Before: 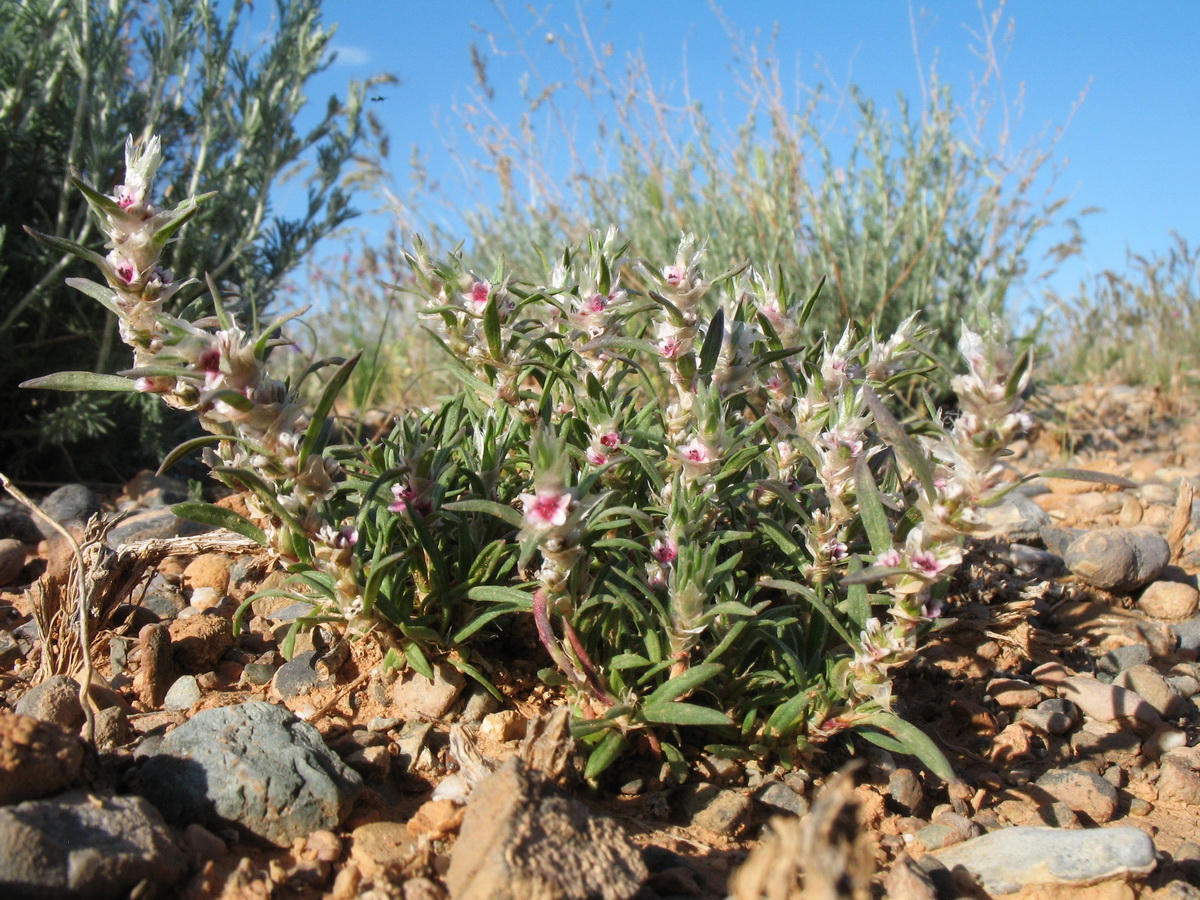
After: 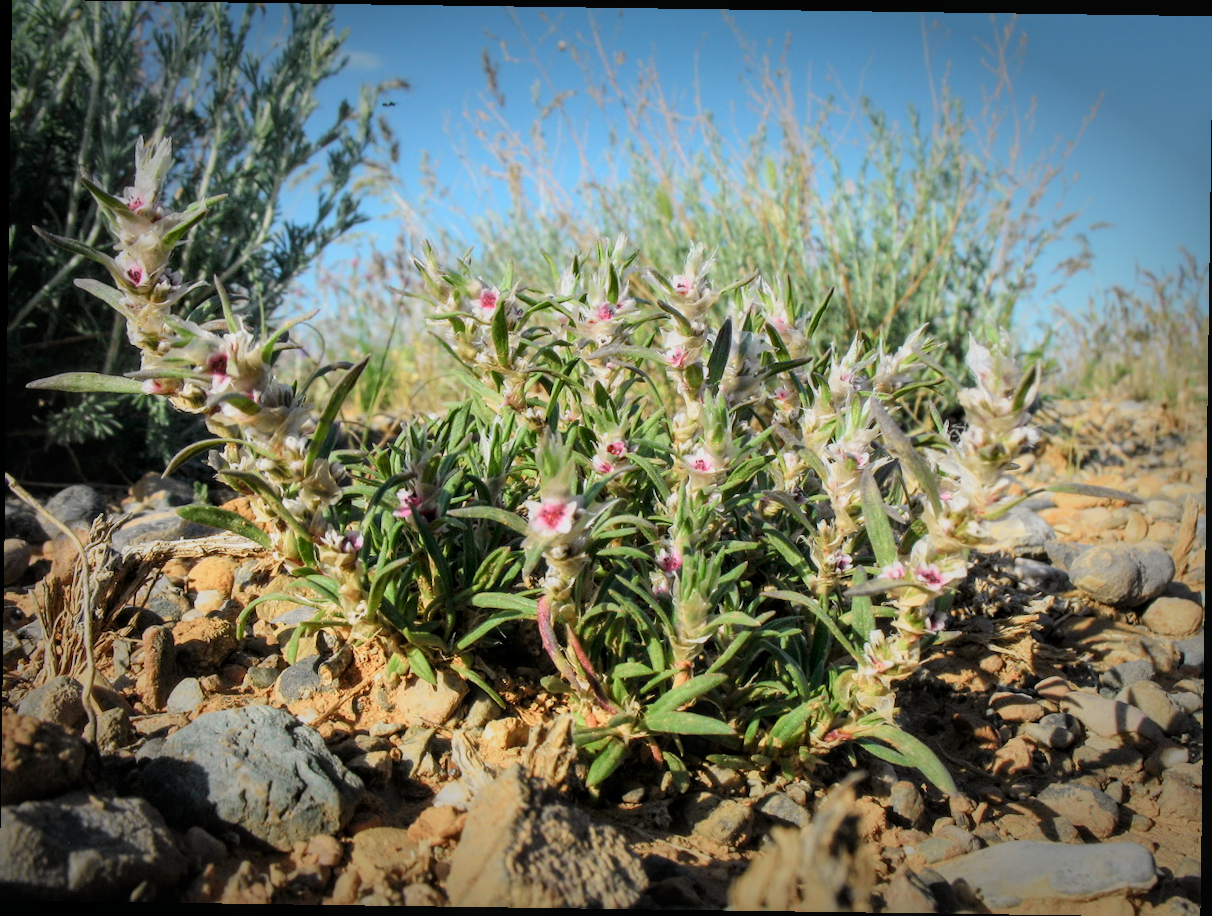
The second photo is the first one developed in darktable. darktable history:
local contrast: on, module defaults
rotate and perspective: rotation 0.8°, automatic cropping off
vignetting: fall-off start 70.97%, brightness -0.584, saturation -0.118, width/height ratio 1.333
tone curve: curves: ch0 [(0, 0) (0.048, 0.024) (0.099, 0.082) (0.227, 0.255) (0.407, 0.482) (0.543, 0.634) (0.719, 0.77) (0.837, 0.843) (1, 0.906)]; ch1 [(0, 0) (0.3, 0.268) (0.404, 0.374) (0.475, 0.463) (0.501, 0.499) (0.514, 0.502) (0.551, 0.541) (0.643, 0.648) (0.682, 0.674) (0.802, 0.812) (1, 1)]; ch2 [(0, 0) (0.259, 0.207) (0.323, 0.311) (0.364, 0.368) (0.442, 0.461) (0.498, 0.498) (0.531, 0.528) (0.581, 0.602) (0.629, 0.659) (0.768, 0.728) (1, 1)], color space Lab, independent channels, preserve colors none
